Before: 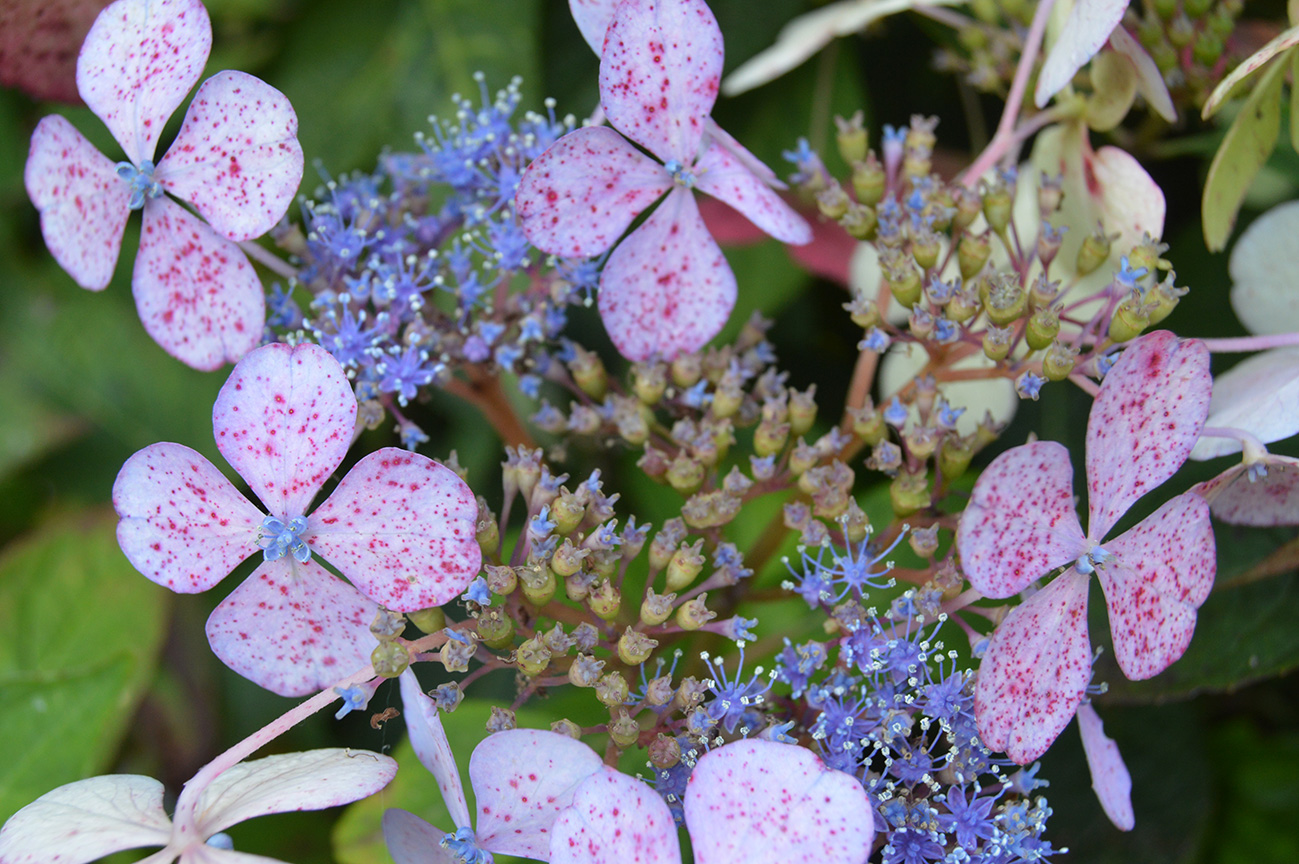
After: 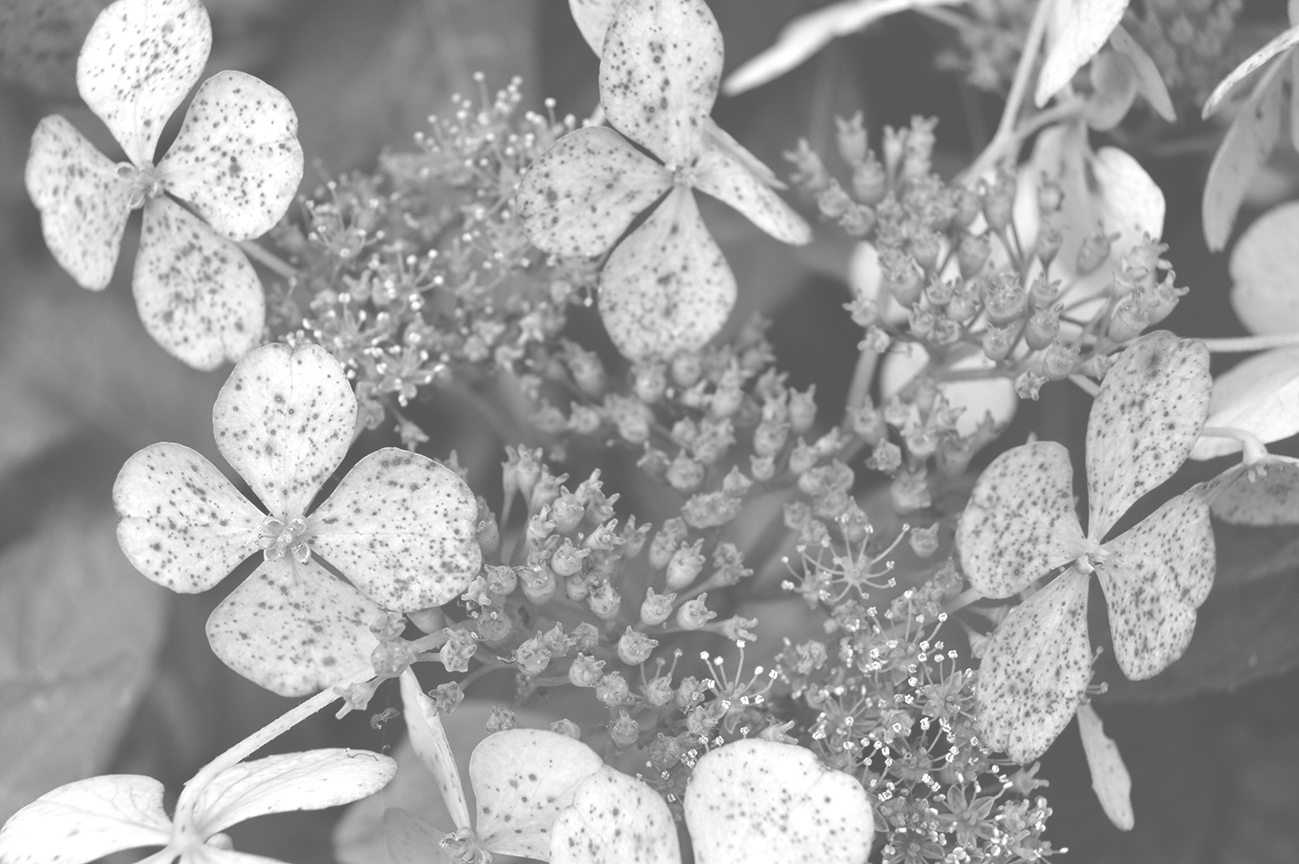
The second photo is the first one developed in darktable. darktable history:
white balance: red 0.967, blue 1.119, emerald 0.756
exposure: black level correction -0.071, exposure 0.5 EV, compensate highlight preservation false
monochrome: on, module defaults
